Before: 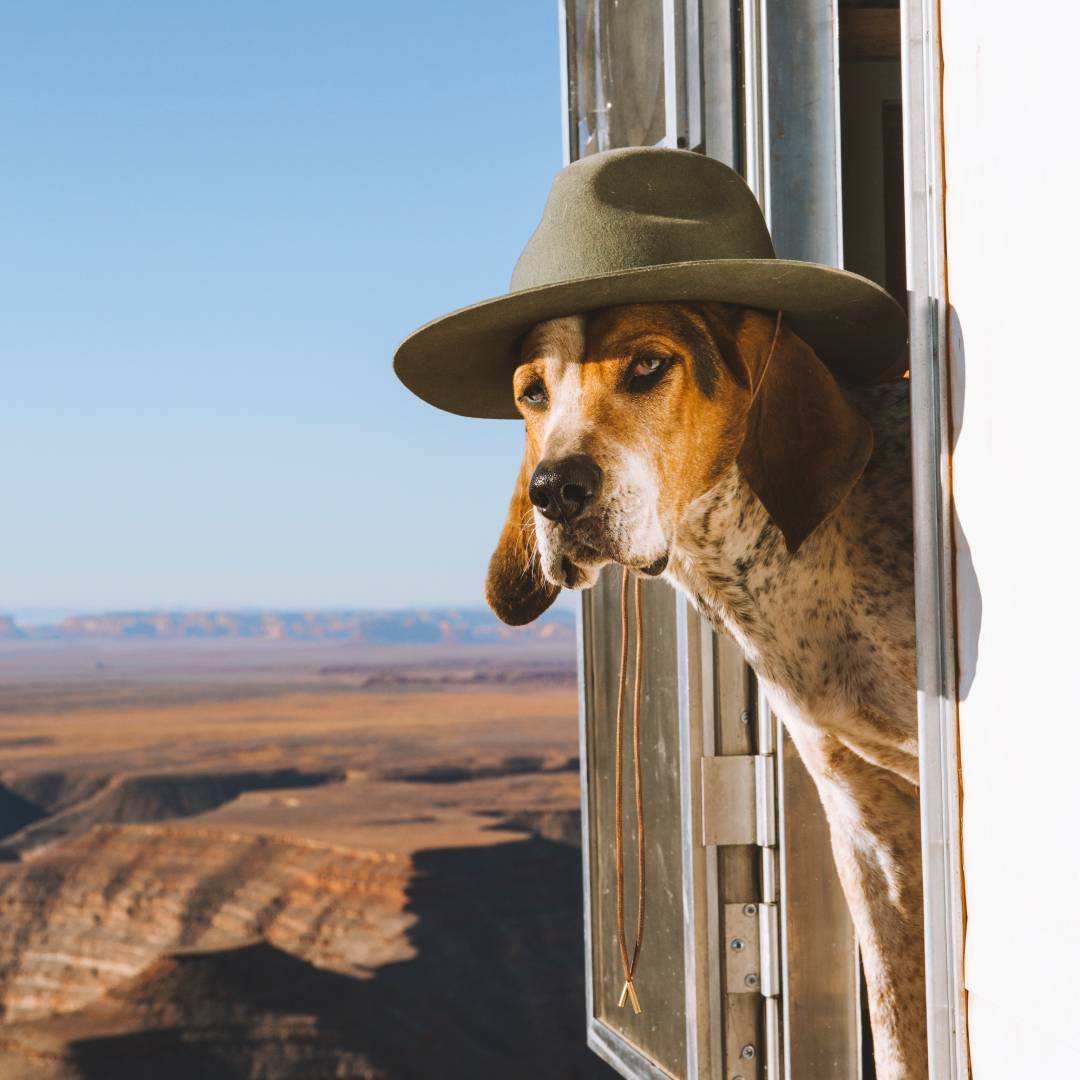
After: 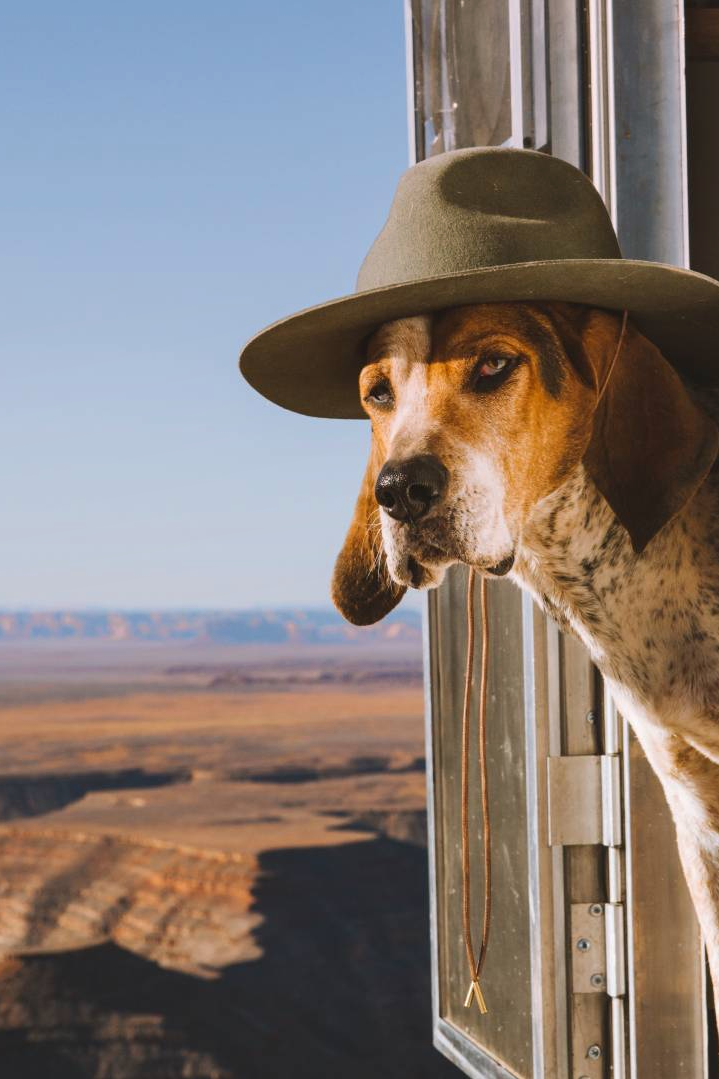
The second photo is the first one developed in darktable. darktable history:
crop and rotate: left 14.292%, right 19.041%
graduated density: density 0.38 EV, hardness 21%, rotation -6.11°, saturation 32%
